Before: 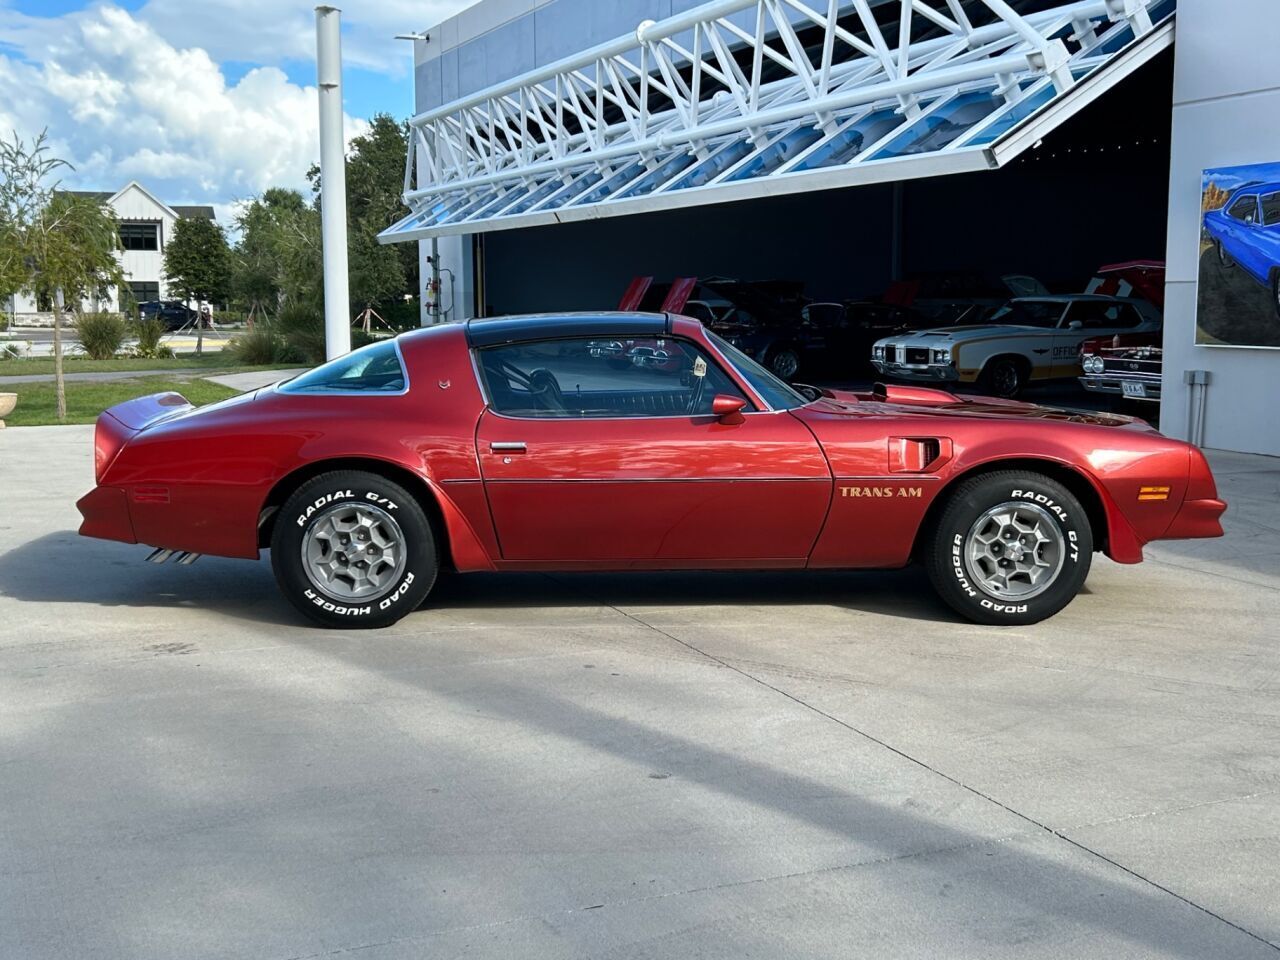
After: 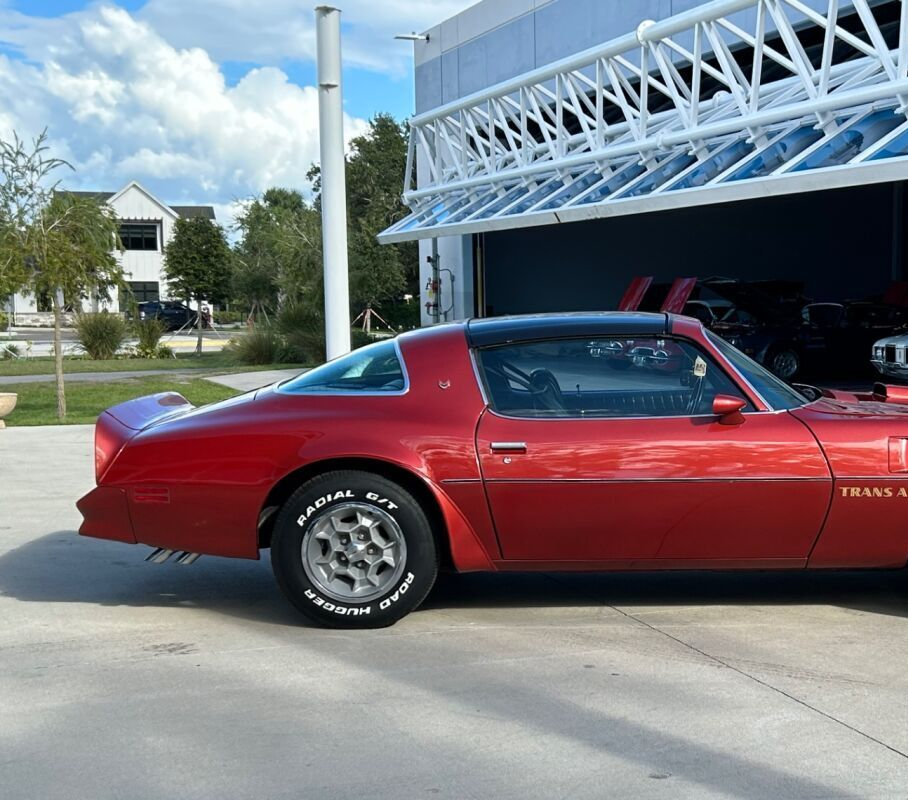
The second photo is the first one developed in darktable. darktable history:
crop: right 29.016%, bottom 16.602%
